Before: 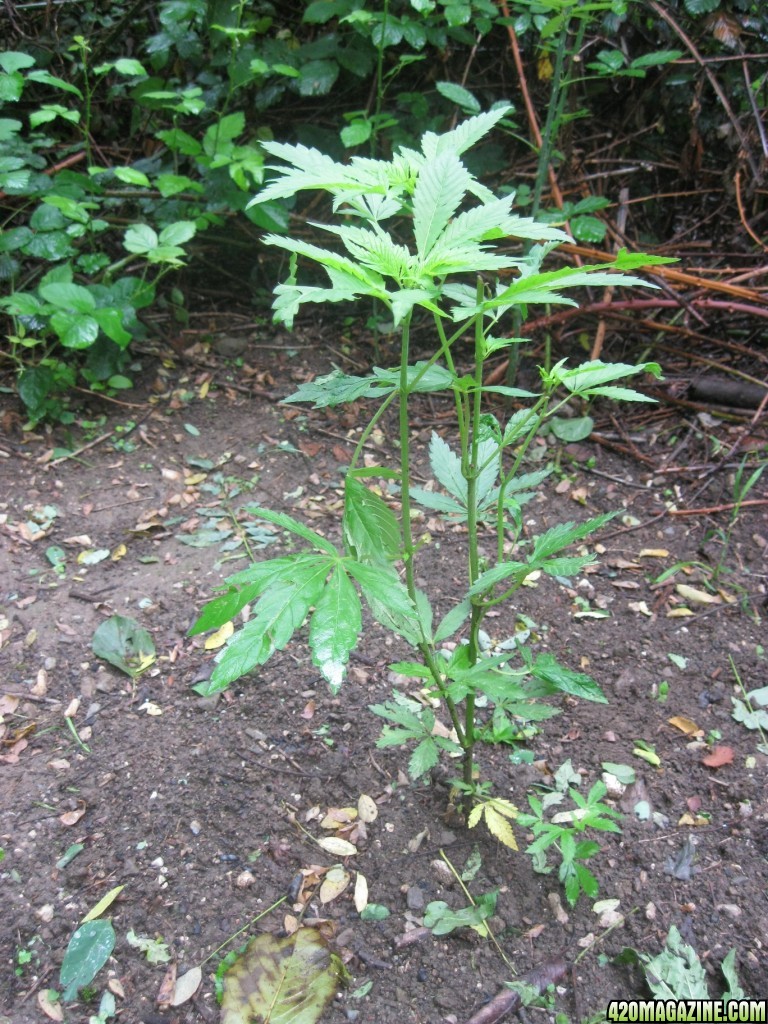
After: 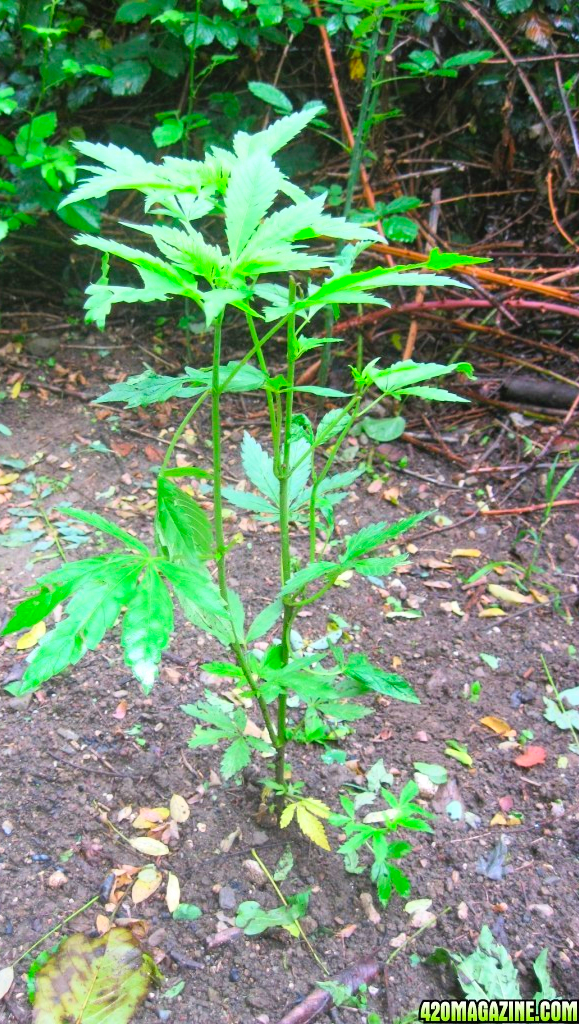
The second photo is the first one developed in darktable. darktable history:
contrast brightness saturation: contrast 0.2, brightness 0.2, saturation 0.8
crop and rotate: left 24.6%
